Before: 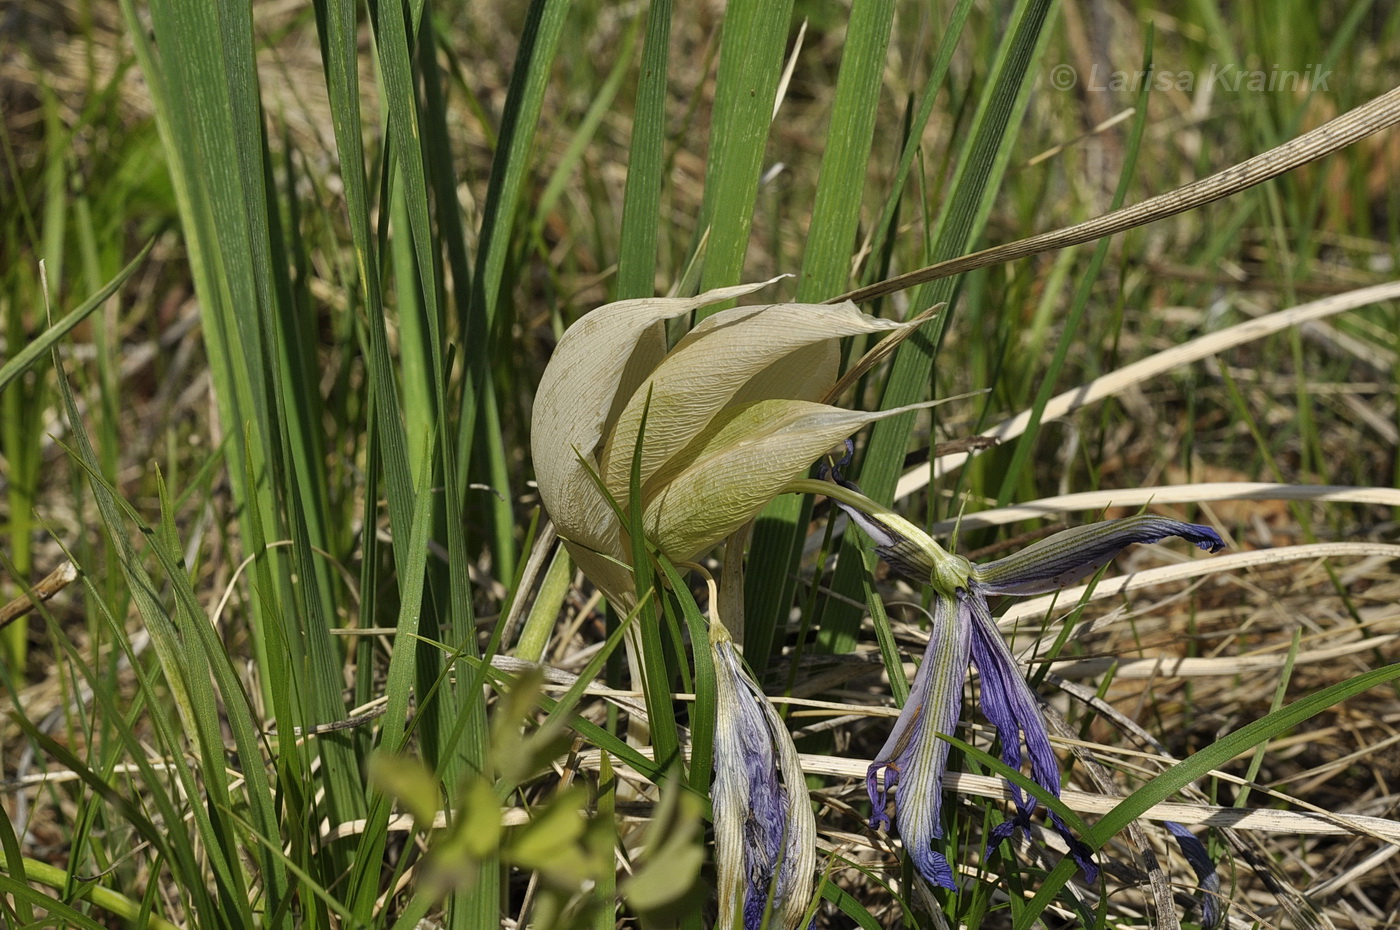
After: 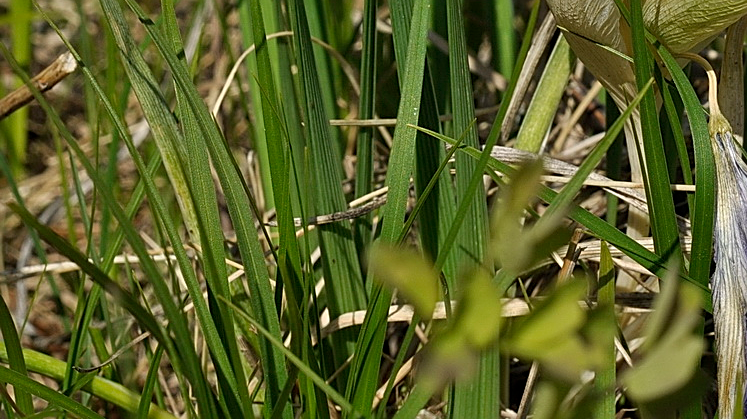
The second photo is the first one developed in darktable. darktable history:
crop and rotate: top 54.778%, right 46.61%, bottom 0.159%
tone equalizer: on, module defaults
sharpen: on, module defaults
